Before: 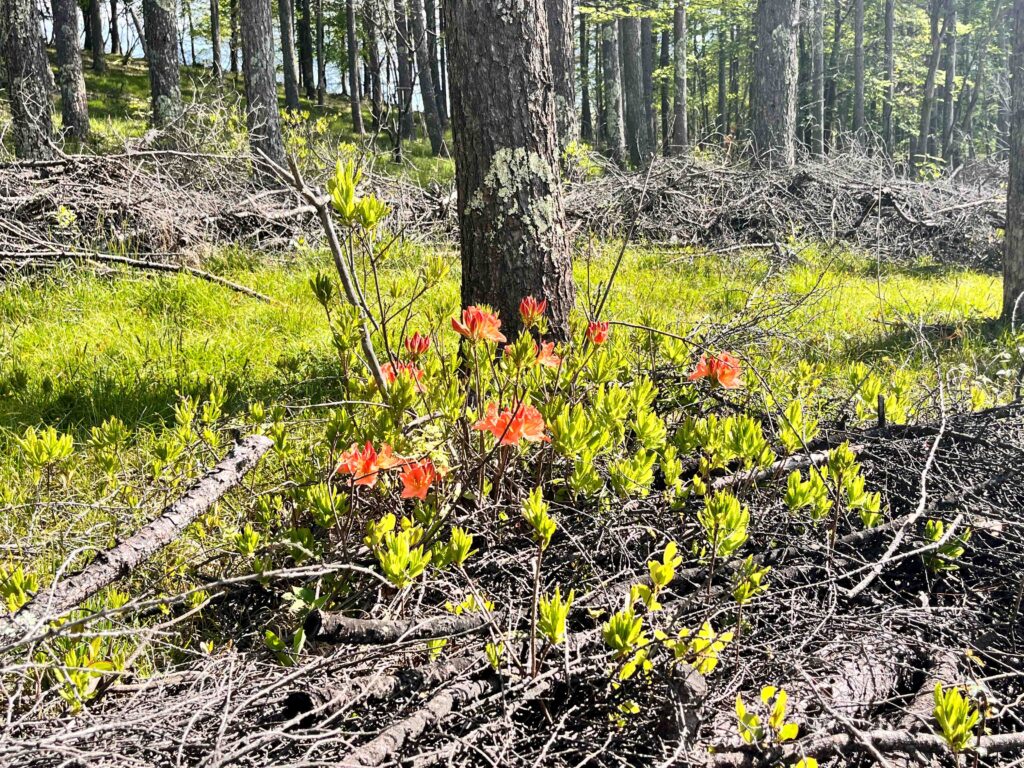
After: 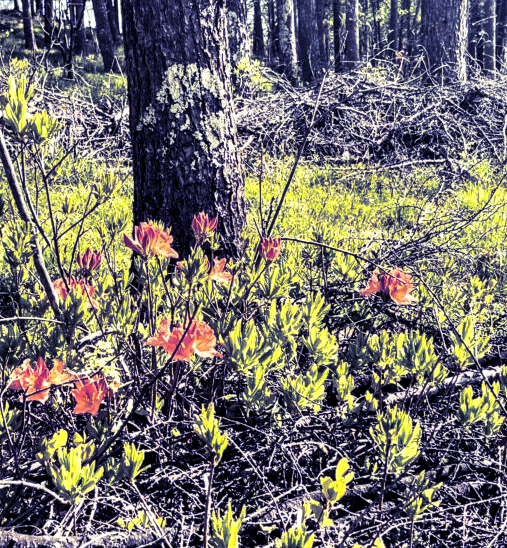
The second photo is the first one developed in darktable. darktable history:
split-toning: shadows › hue 242.67°, shadows › saturation 0.733, highlights › hue 45.33°, highlights › saturation 0.667, balance -53.304, compress 21.15%
crop: left 32.075%, top 10.976%, right 18.355%, bottom 17.596%
local contrast: highlights 60%, shadows 60%, detail 160%
